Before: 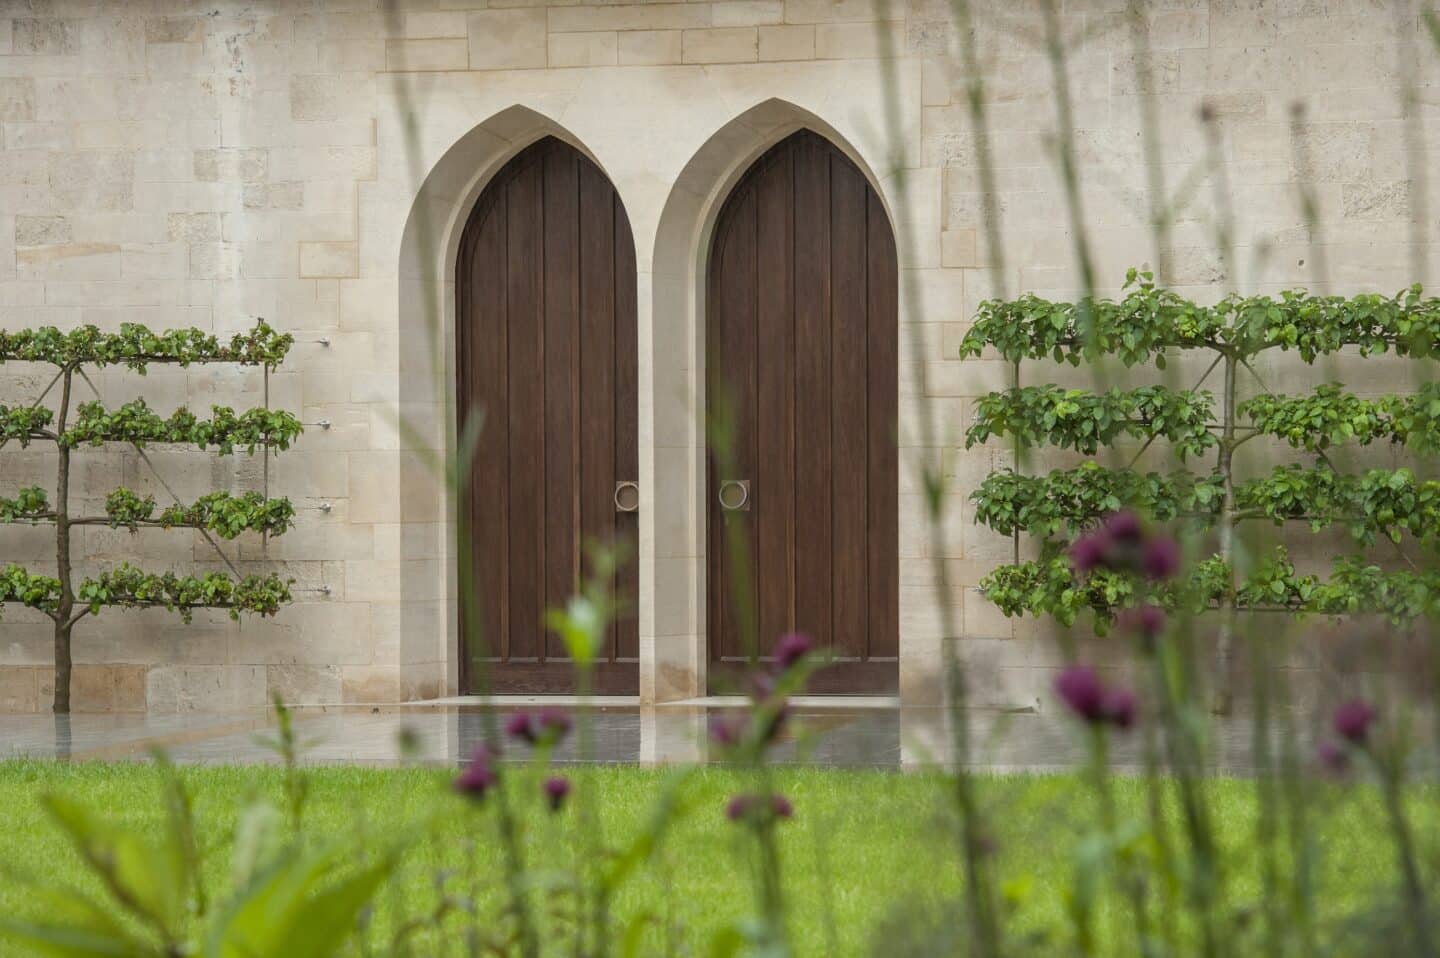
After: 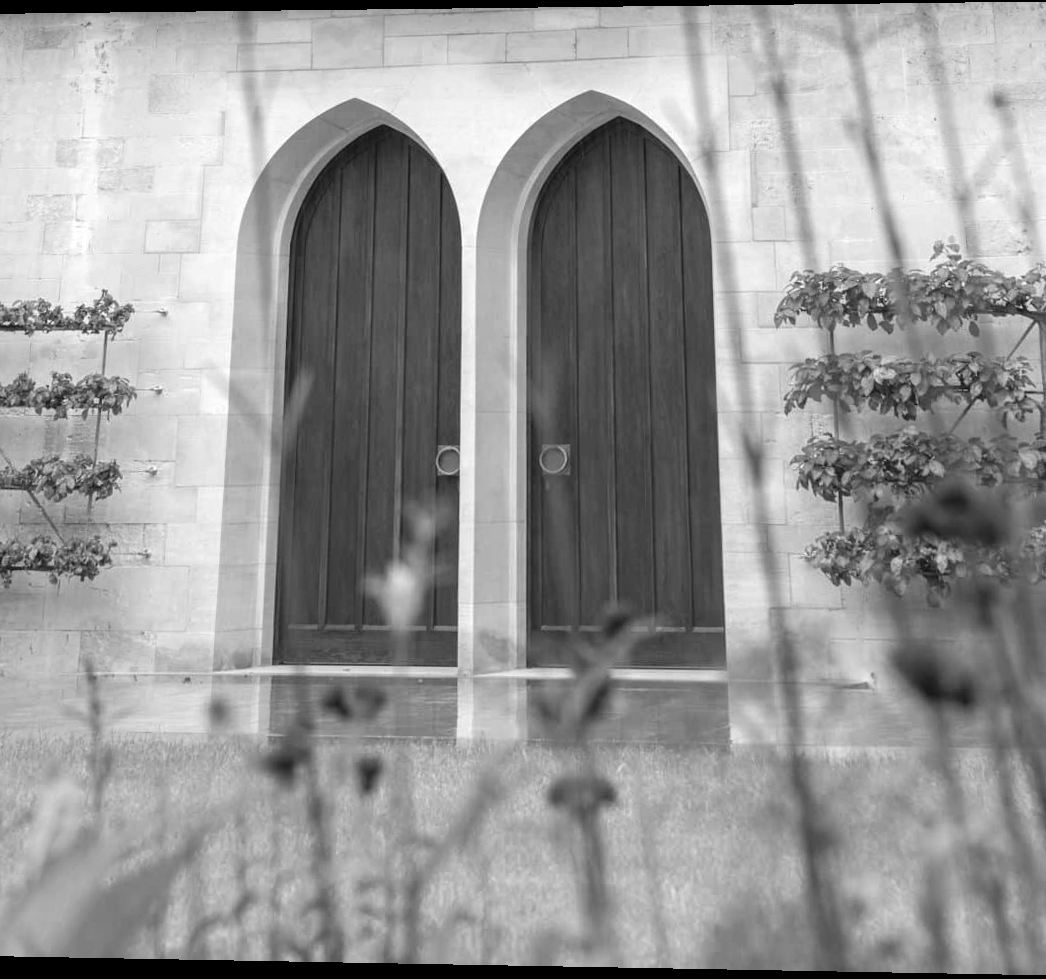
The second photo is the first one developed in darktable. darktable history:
rotate and perspective: rotation 0.128°, lens shift (vertical) -0.181, lens shift (horizontal) -0.044, shear 0.001, automatic cropping off
crop and rotate: left 14.436%, right 18.898%
monochrome: on, module defaults
levels: mode automatic, black 0.023%, white 99.97%, levels [0.062, 0.494, 0.925]
